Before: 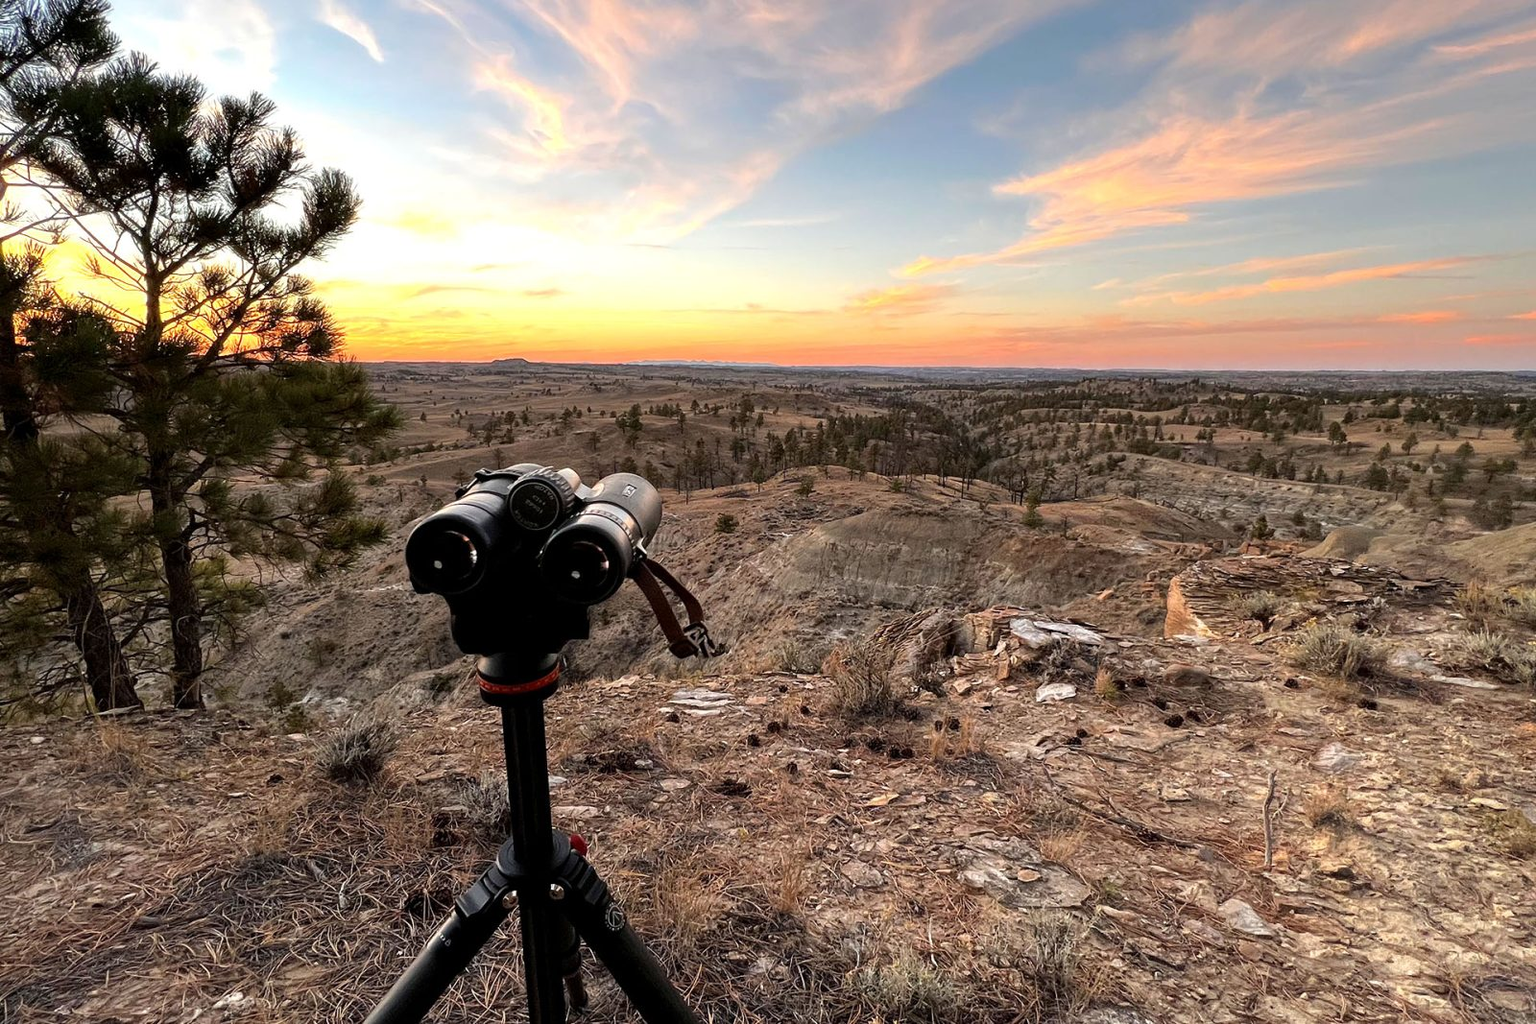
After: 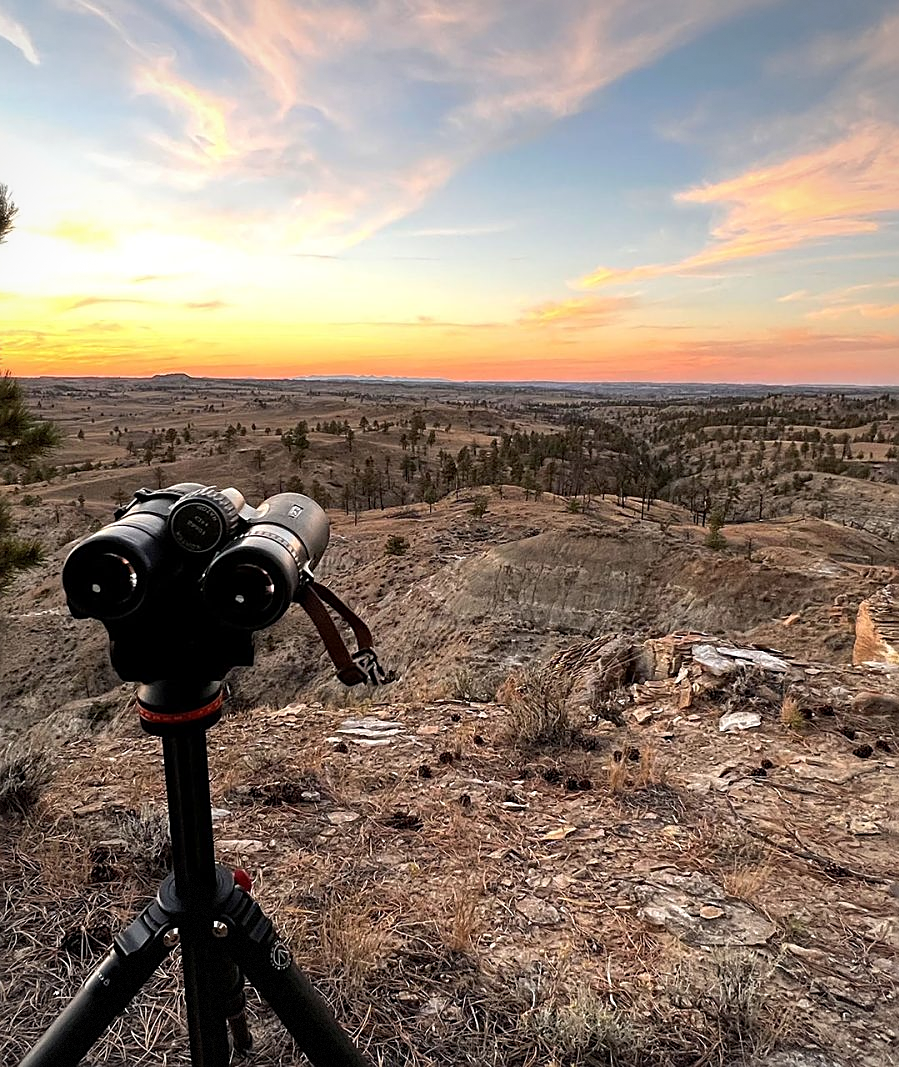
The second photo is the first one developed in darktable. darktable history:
sharpen: on, module defaults
crop and rotate: left 22.523%, right 21.228%
vignetting: brightness -0.183, saturation -0.299, dithering 8-bit output, unbound false
